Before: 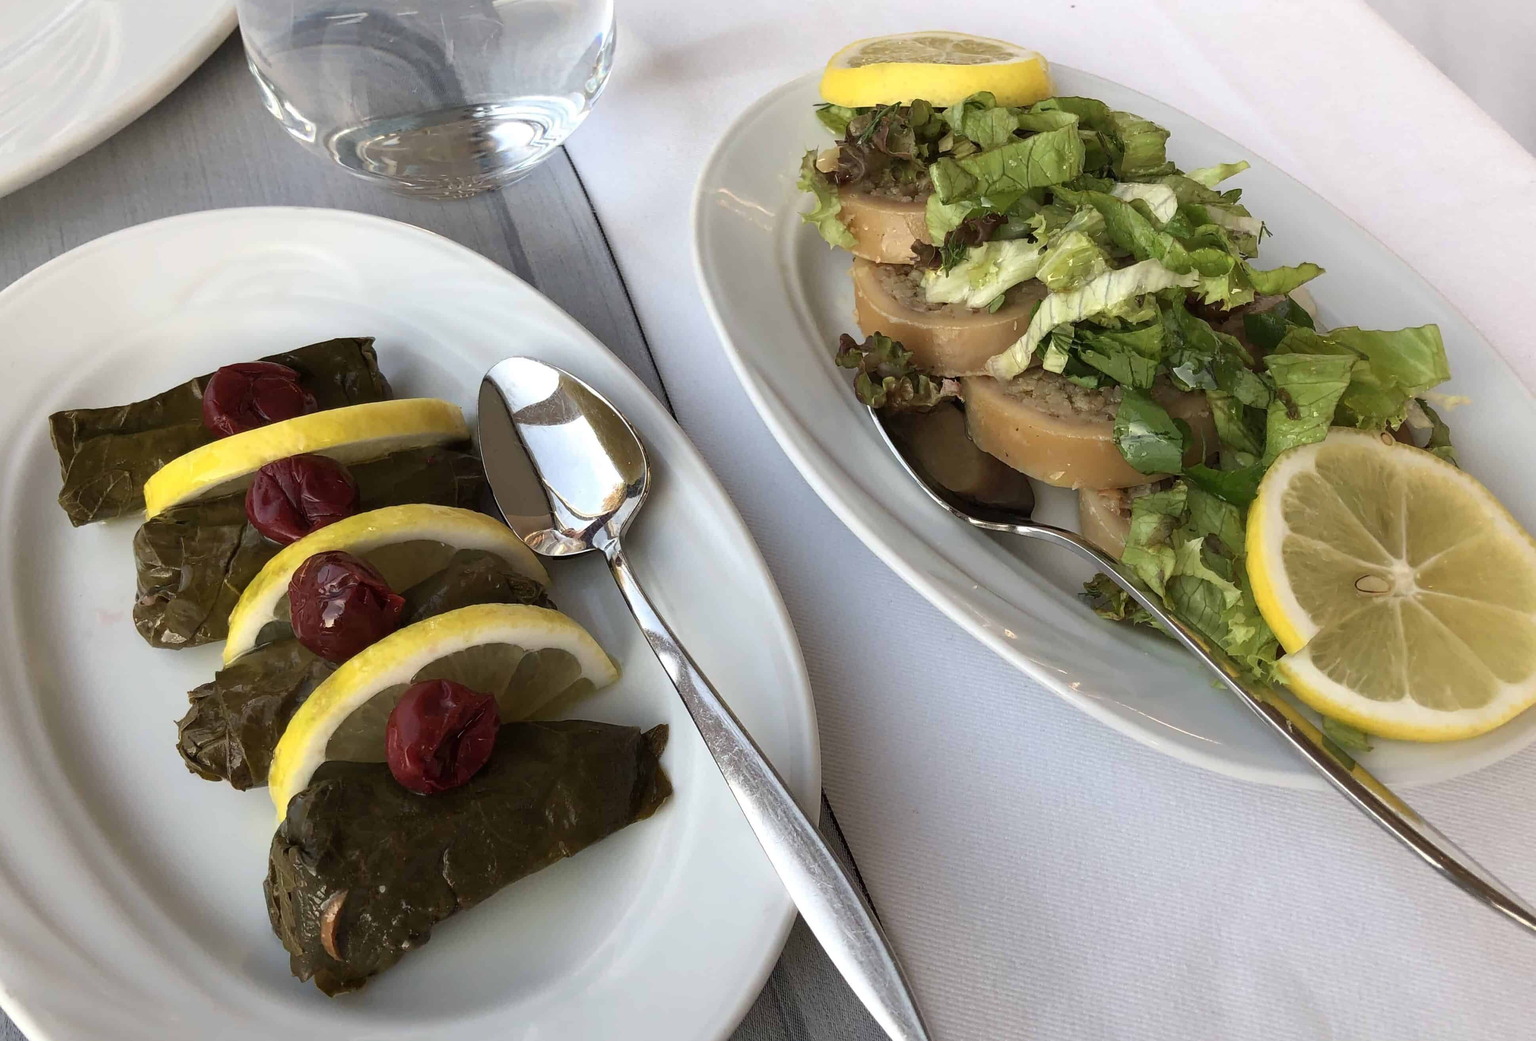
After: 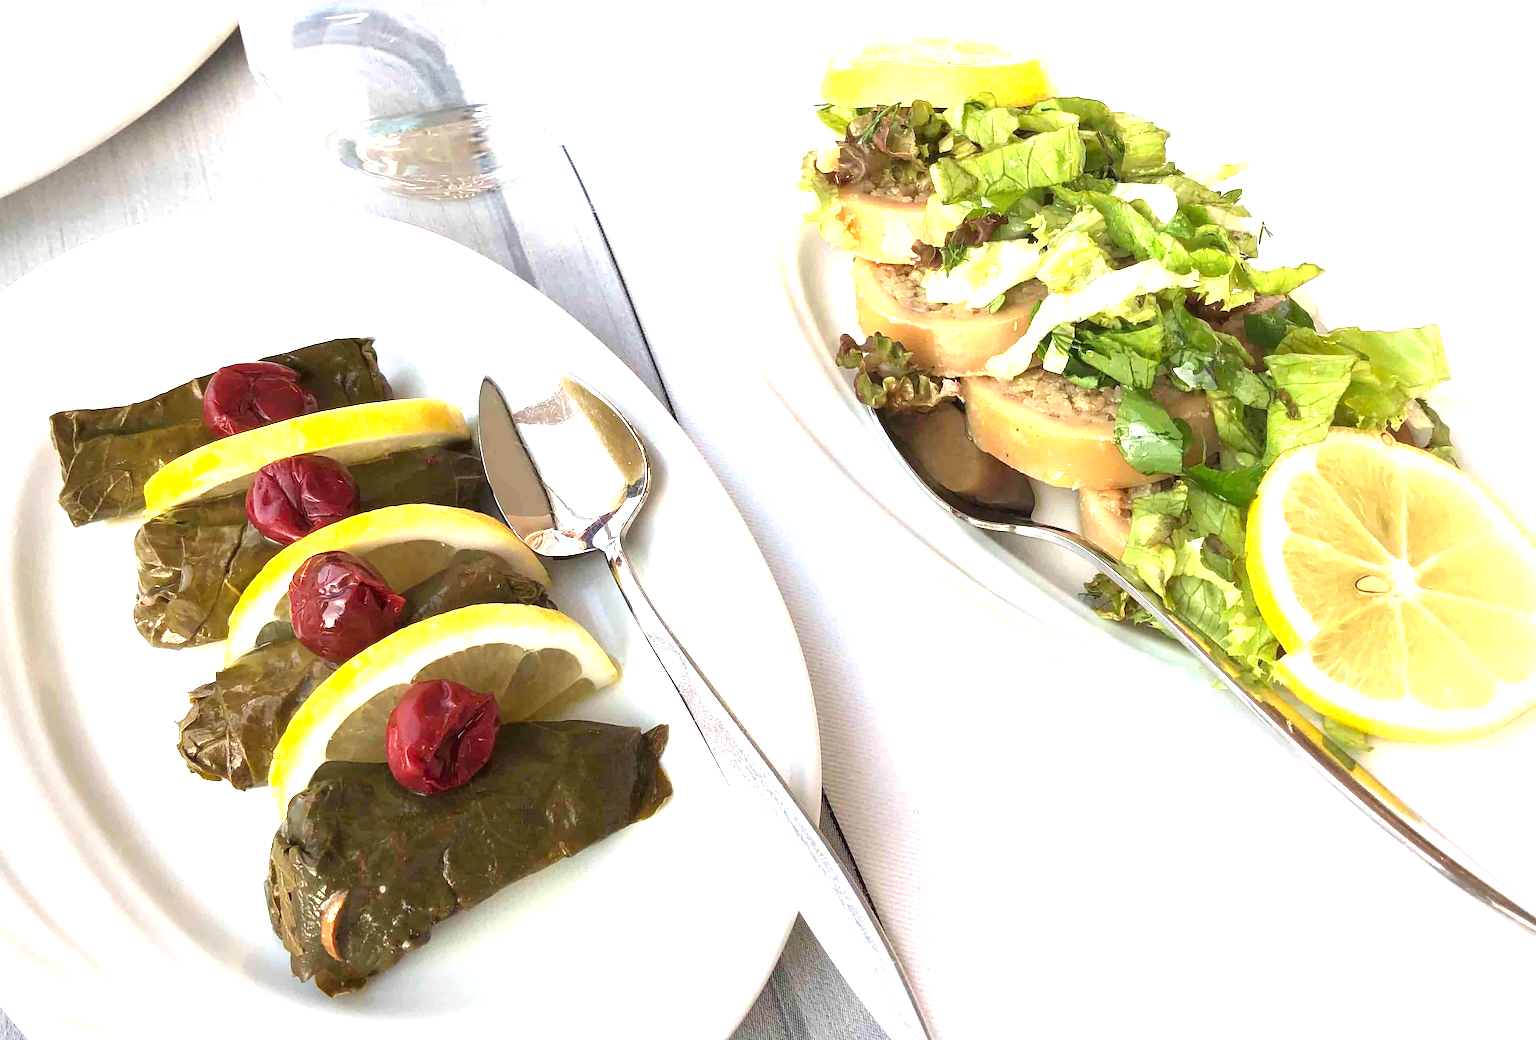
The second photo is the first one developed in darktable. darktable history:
vignetting: fall-off radius 63.95%
exposure: exposure 1.999 EV, compensate exposure bias true, compensate highlight preservation false
